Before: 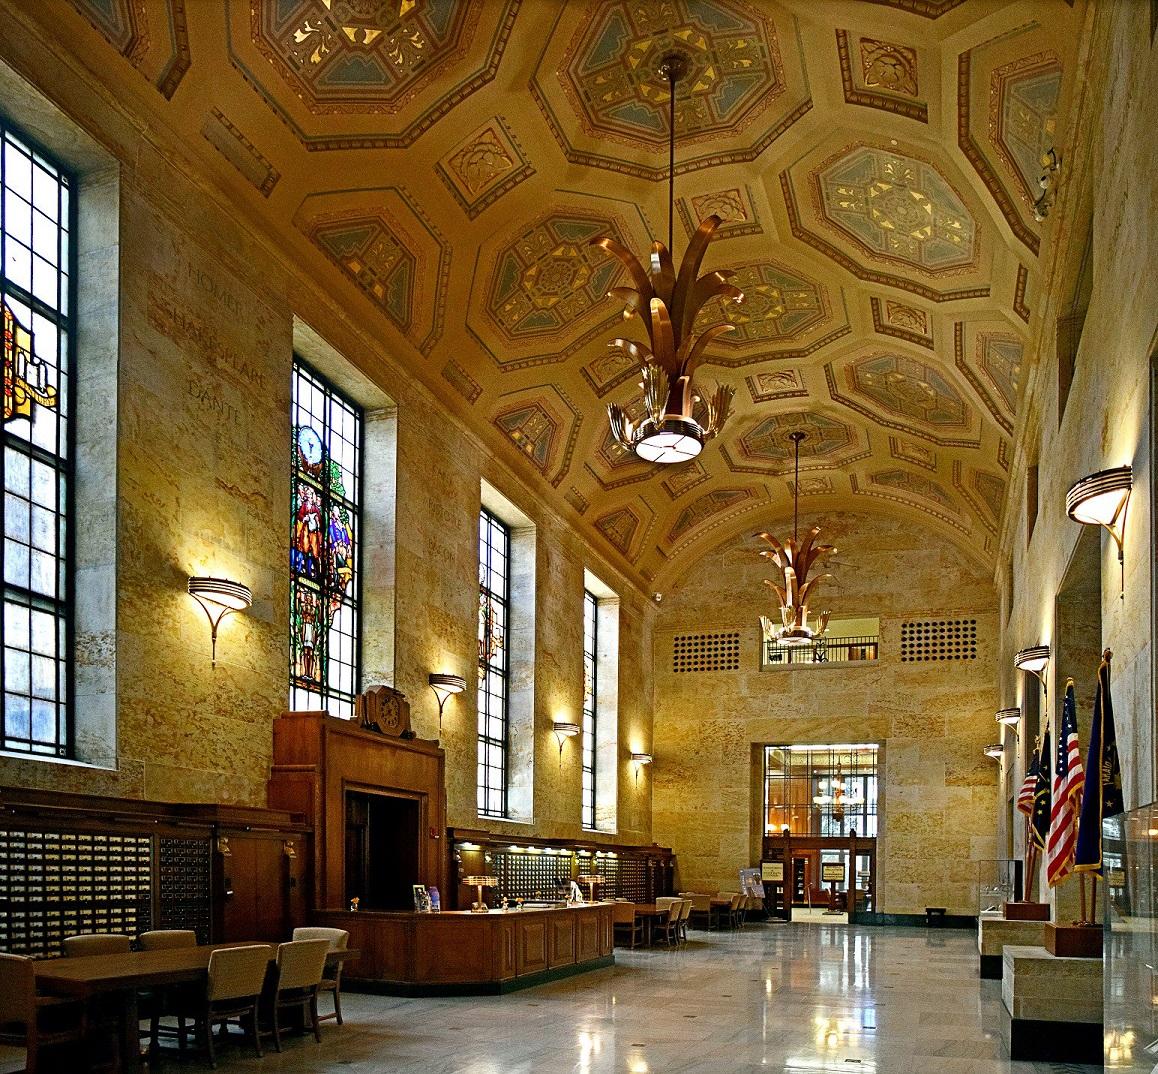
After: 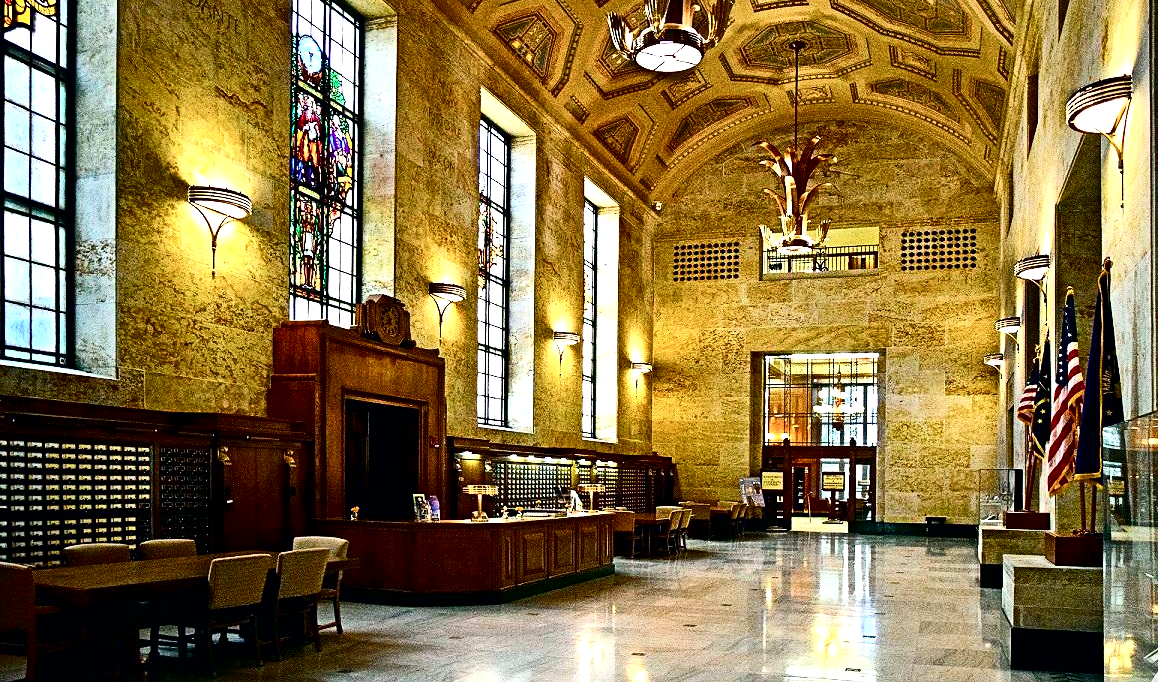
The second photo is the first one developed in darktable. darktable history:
tone equalizer: -8 EV -0.417 EV, -7 EV -0.389 EV, -6 EV -0.333 EV, -5 EV -0.222 EV, -3 EV 0.222 EV, -2 EV 0.333 EV, -1 EV 0.389 EV, +0 EV 0.417 EV, edges refinement/feathering 500, mask exposure compensation -1.57 EV, preserve details no
crop and rotate: top 36.435%
color balance rgb: perceptual saturation grading › global saturation 25%, perceptual brilliance grading › mid-tones 10%, perceptual brilliance grading › shadows 15%, global vibrance 20%
tone curve: curves: ch0 [(0, 0) (0.139, 0.067) (0.319, 0.269) (0.498, 0.505) (0.725, 0.824) (0.864, 0.945) (0.985, 1)]; ch1 [(0, 0) (0.291, 0.197) (0.456, 0.426) (0.495, 0.488) (0.557, 0.578) (0.599, 0.644) (0.702, 0.786) (1, 1)]; ch2 [(0, 0) (0.125, 0.089) (0.353, 0.329) (0.447, 0.43) (0.557, 0.566) (0.63, 0.667) (1, 1)], color space Lab, independent channels, preserve colors none
grain: coarseness 0.09 ISO, strength 40%
local contrast: mode bilateral grid, contrast 50, coarseness 50, detail 150%, midtone range 0.2
contrast brightness saturation: contrast 0.1, saturation -0.3
